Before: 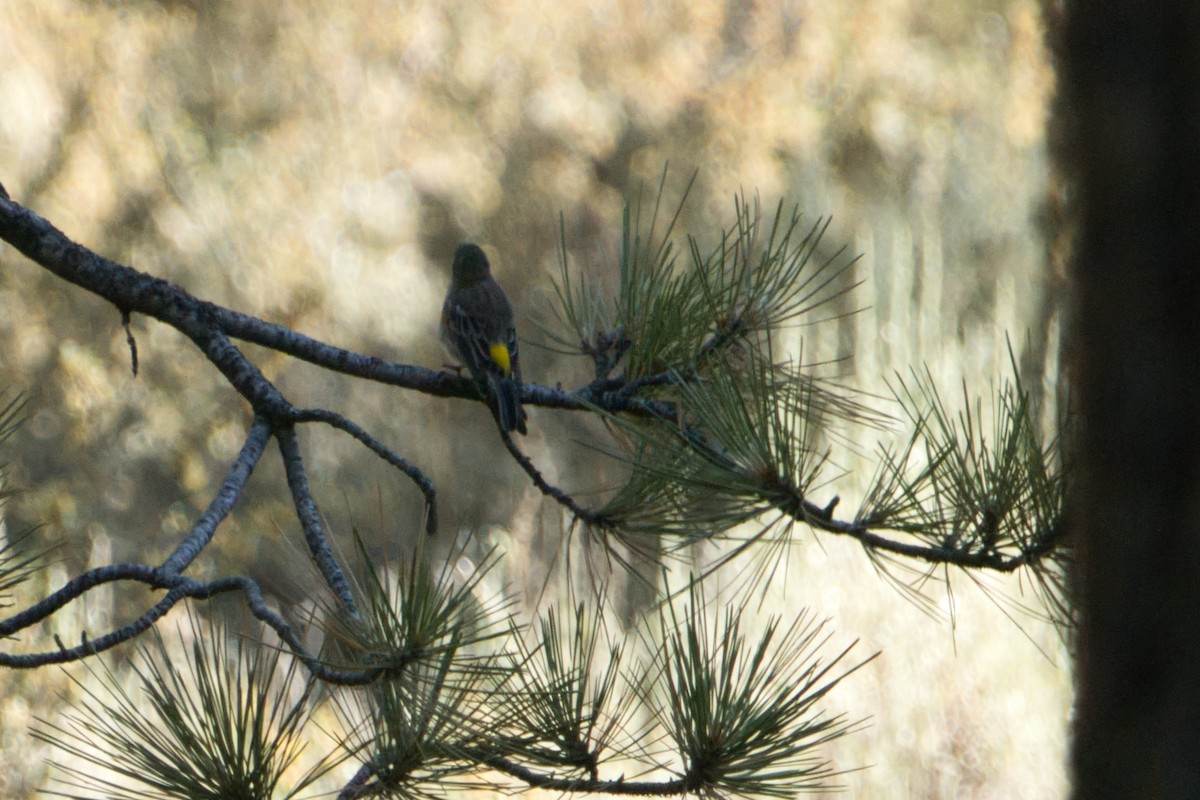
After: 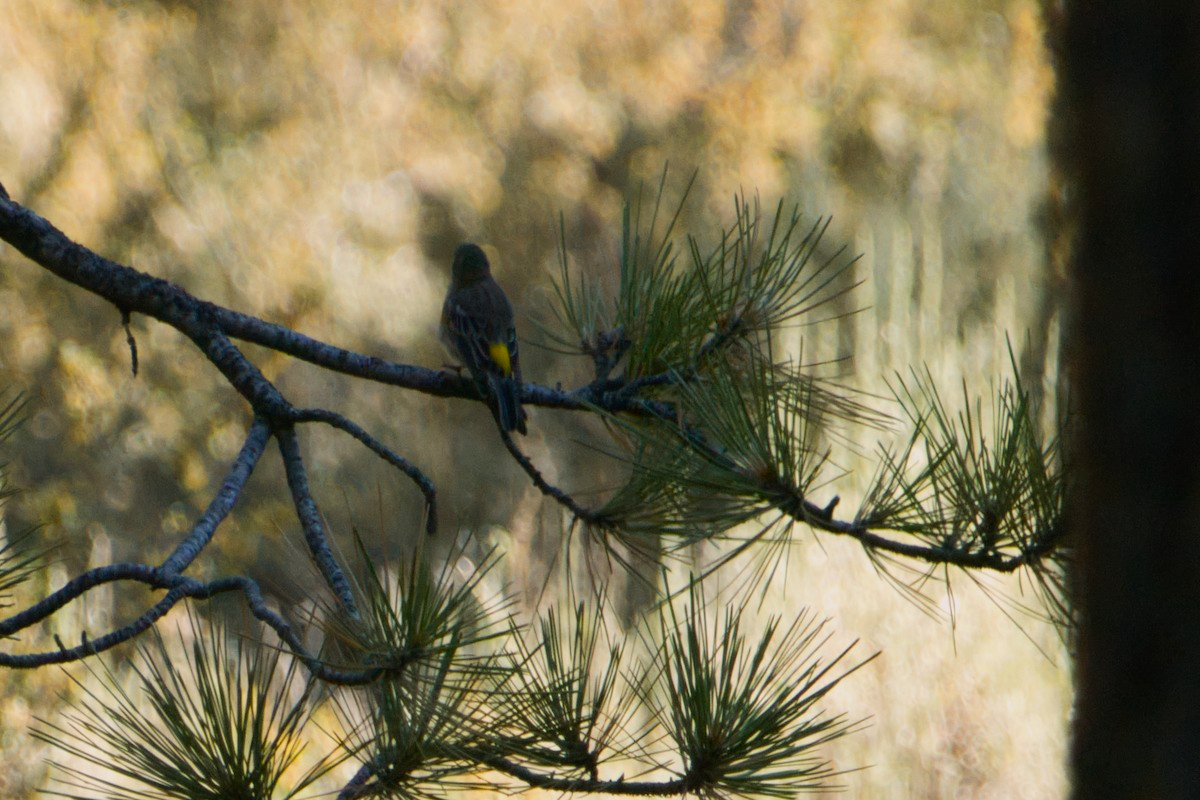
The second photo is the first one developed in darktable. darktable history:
color balance rgb: highlights gain › chroma 0.881%, highlights gain › hue 24.5°, linear chroma grading › global chroma 14.475%, perceptual saturation grading › global saturation 14.893%, perceptual brilliance grading › highlights 10.022%, perceptual brilliance grading › mid-tones 5.653%
contrast brightness saturation: saturation 0.102
exposure: black level correction 0, exposure -0.69 EV, compensate exposure bias true, compensate highlight preservation false
